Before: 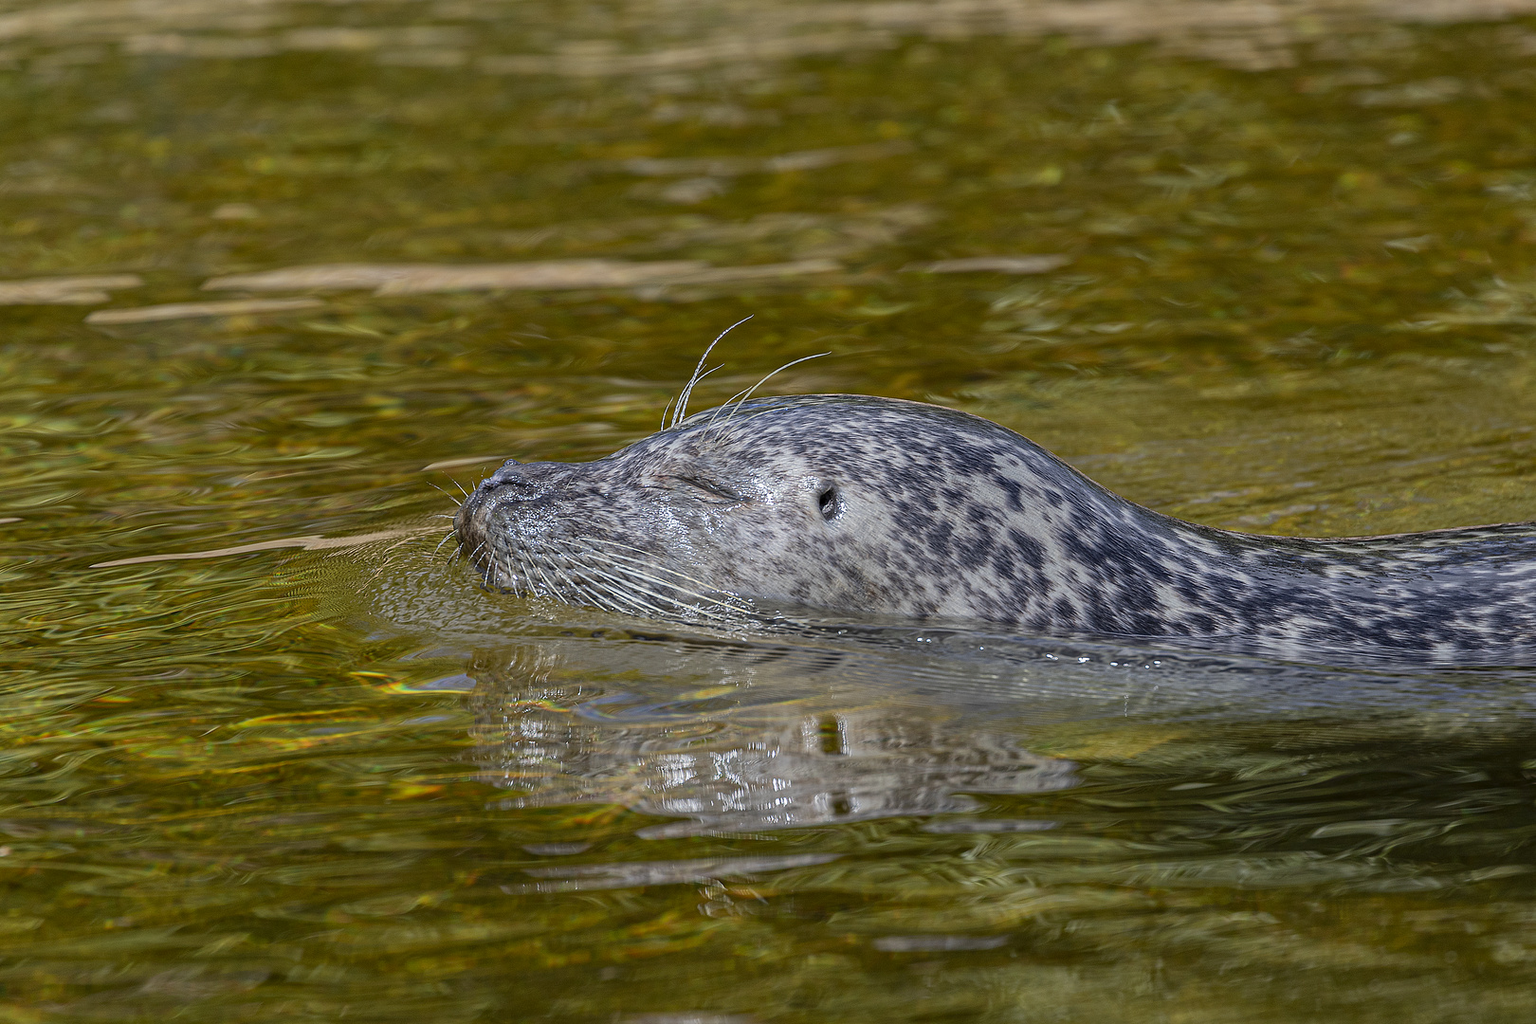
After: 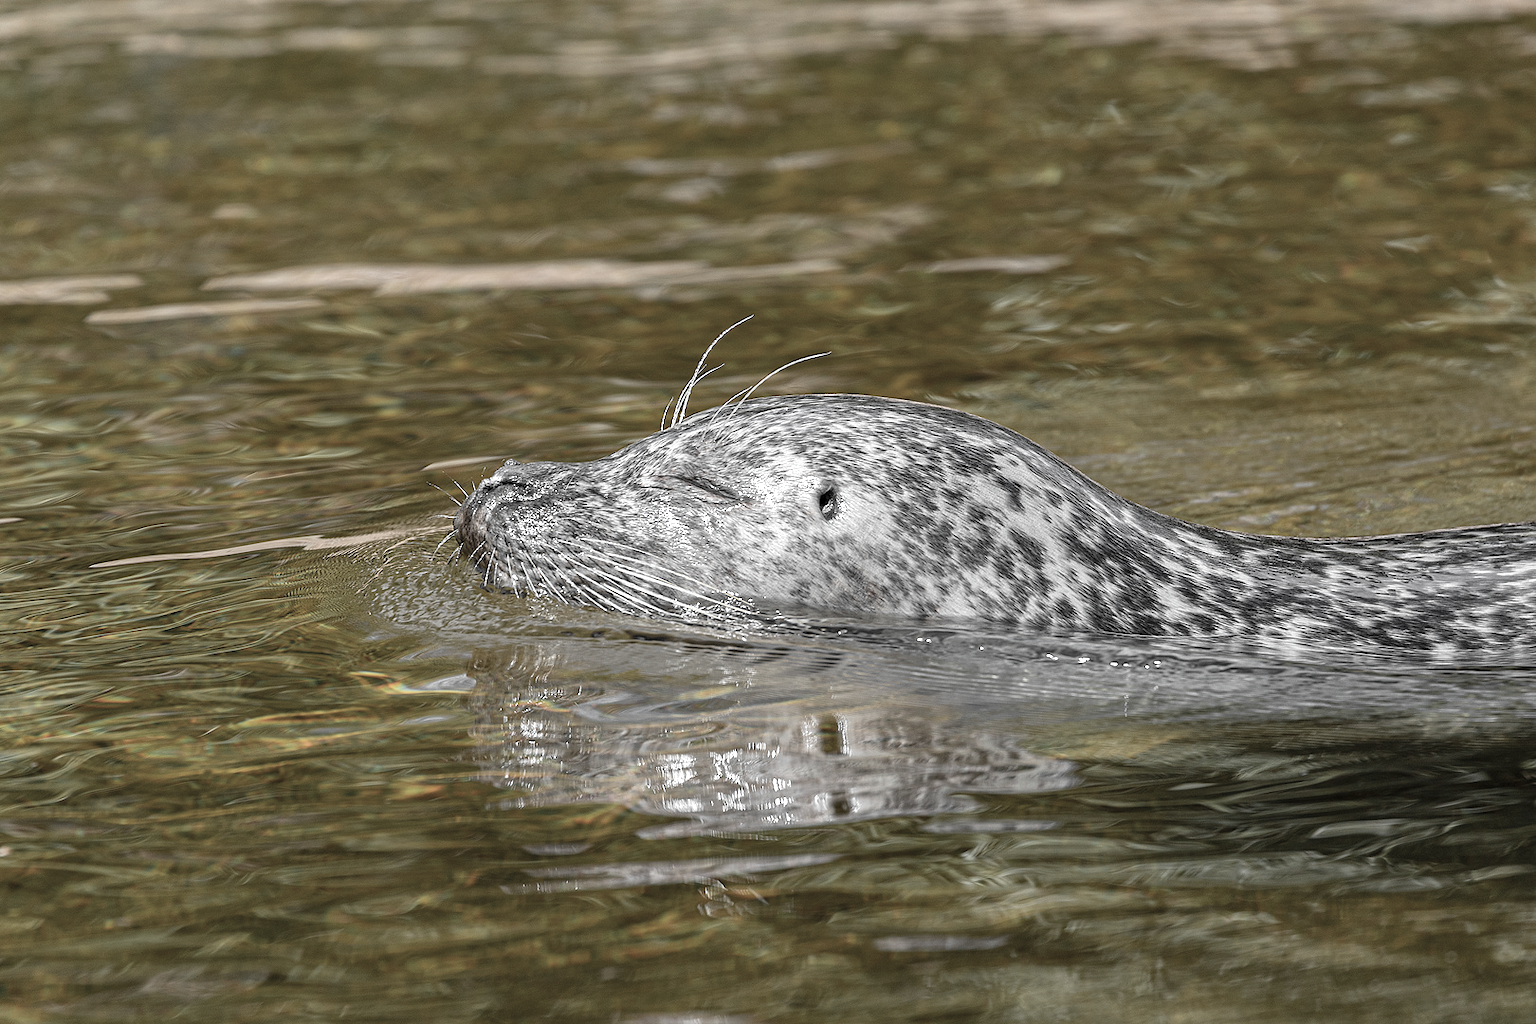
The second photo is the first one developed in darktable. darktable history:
exposure: exposure 0.669 EV, compensate exposure bias true, compensate highlight preservation false
color zones: curves: ch0 [(0, 0.613) (0.01, 0.613) (0.245, 0.448) (0.498, 0.529) (0.642, 0.665) (0.879, 0.777) (0.99, 0.613)]; ch1 [(0, 0.035) (0.121, 0.189) (0.259, 0.197) (0.415, 0.061) (0.589, 0.022) (0.732, 0.022) (0.857, 0.026) (0.991, 0.053)]
